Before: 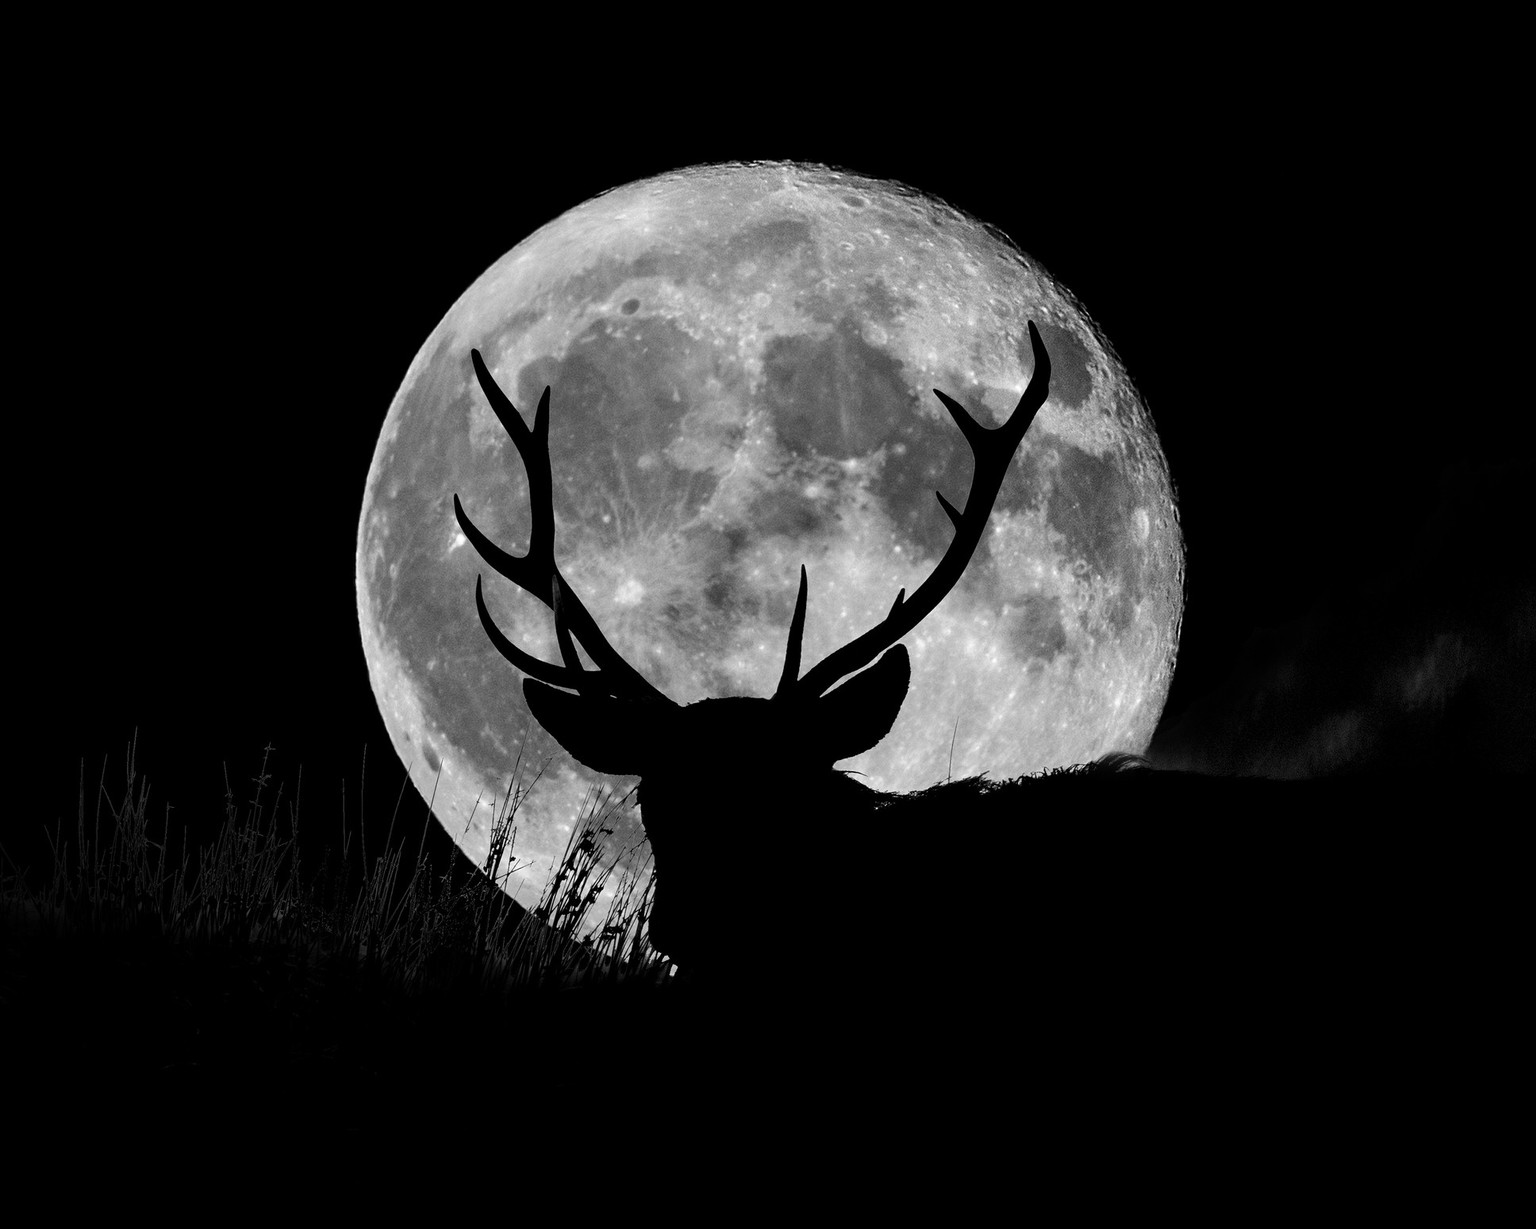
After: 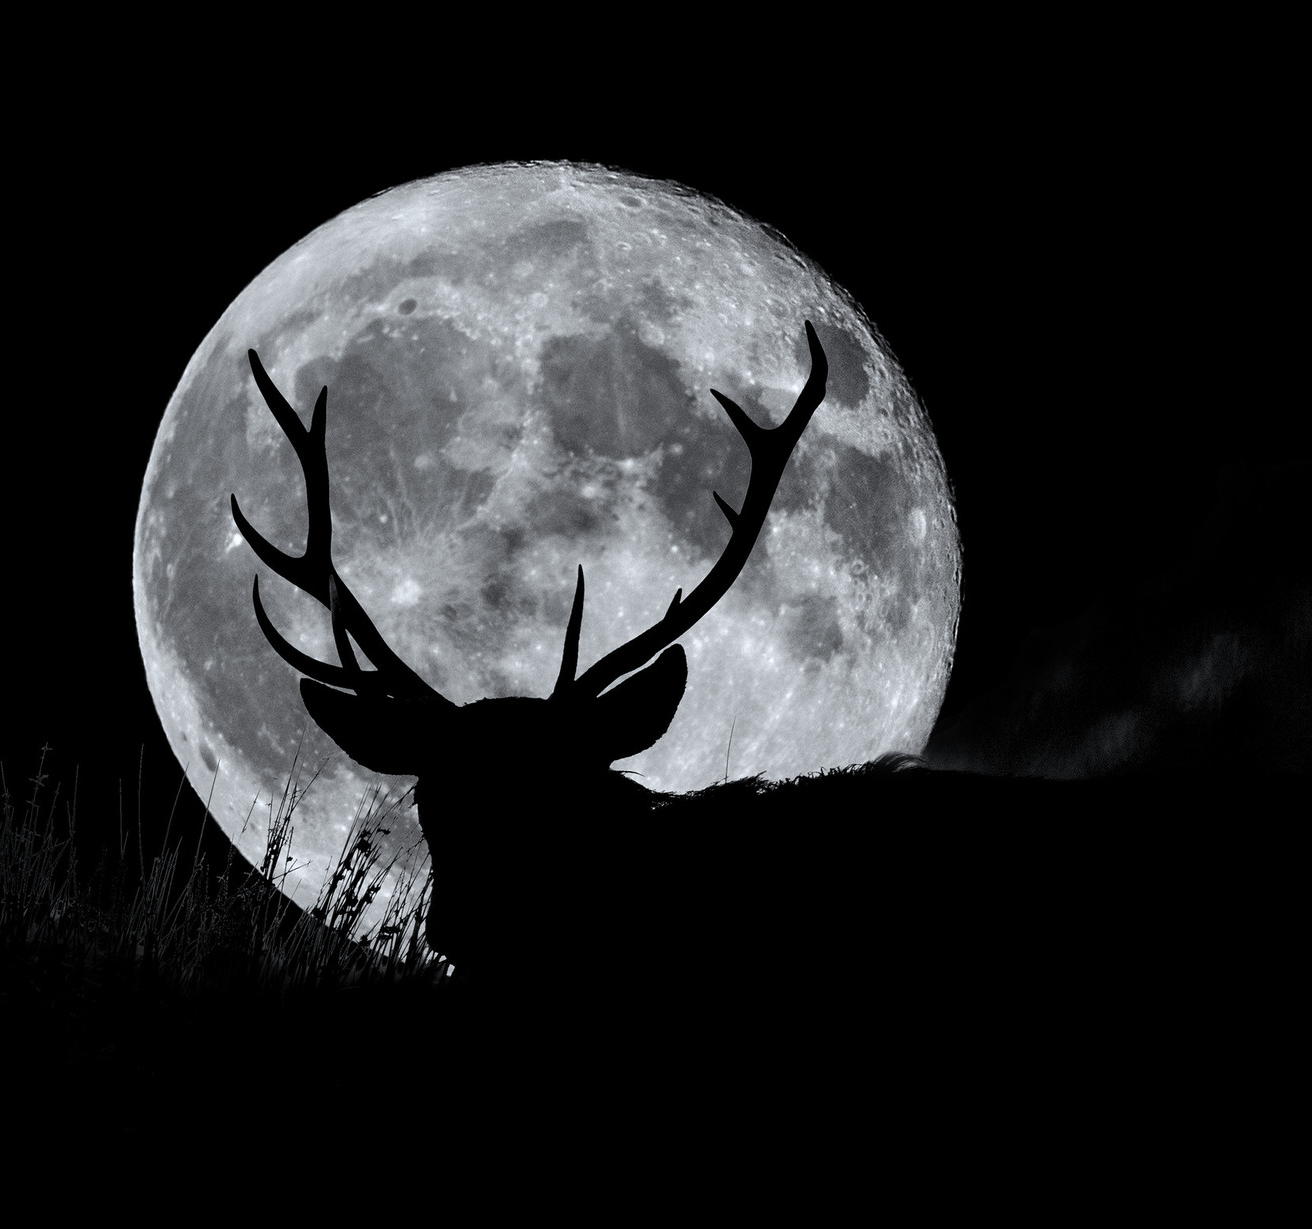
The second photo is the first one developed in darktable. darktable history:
color calibration: x 0.356, y 0.368, temperature 4718.78 K
crop and rotate: left 14.549%
